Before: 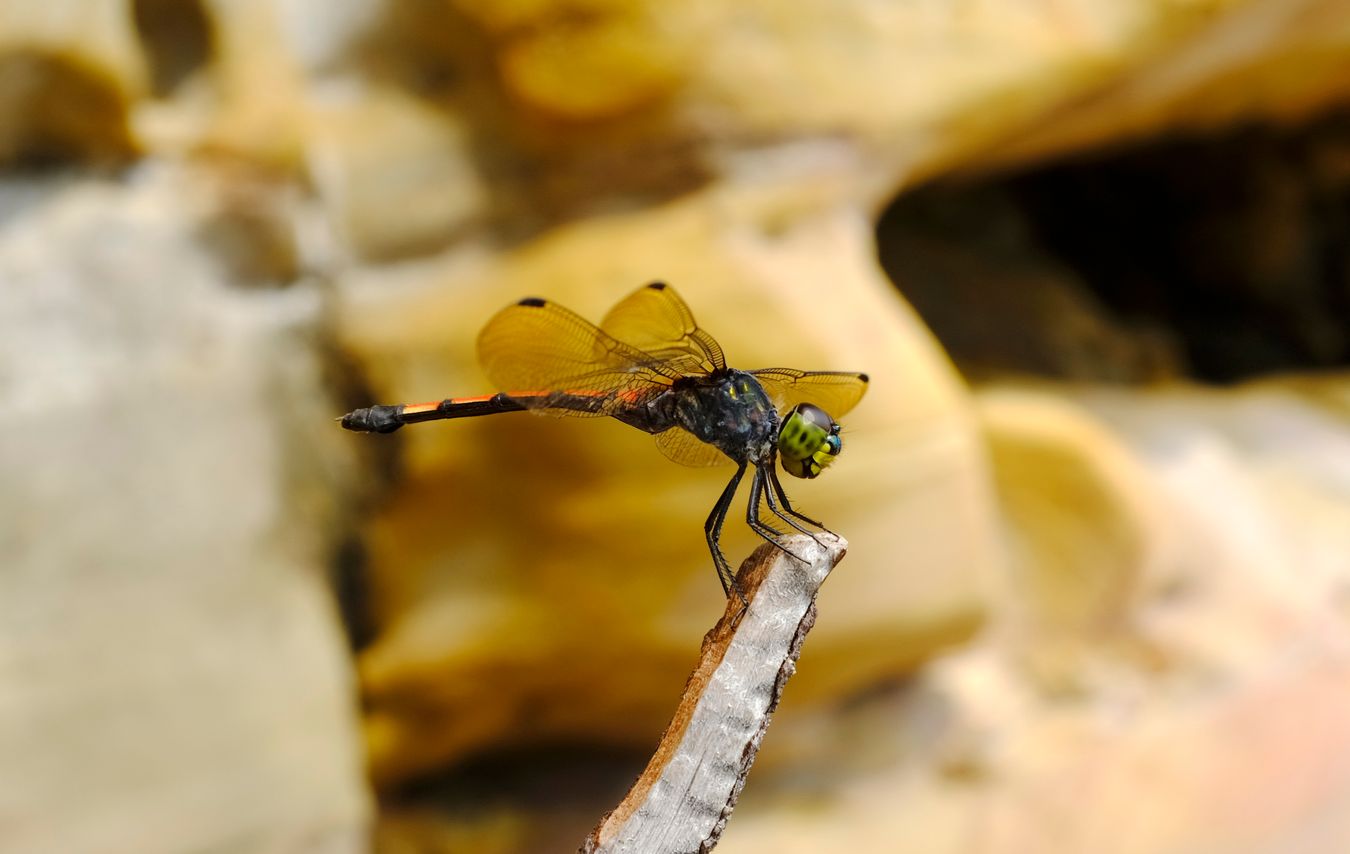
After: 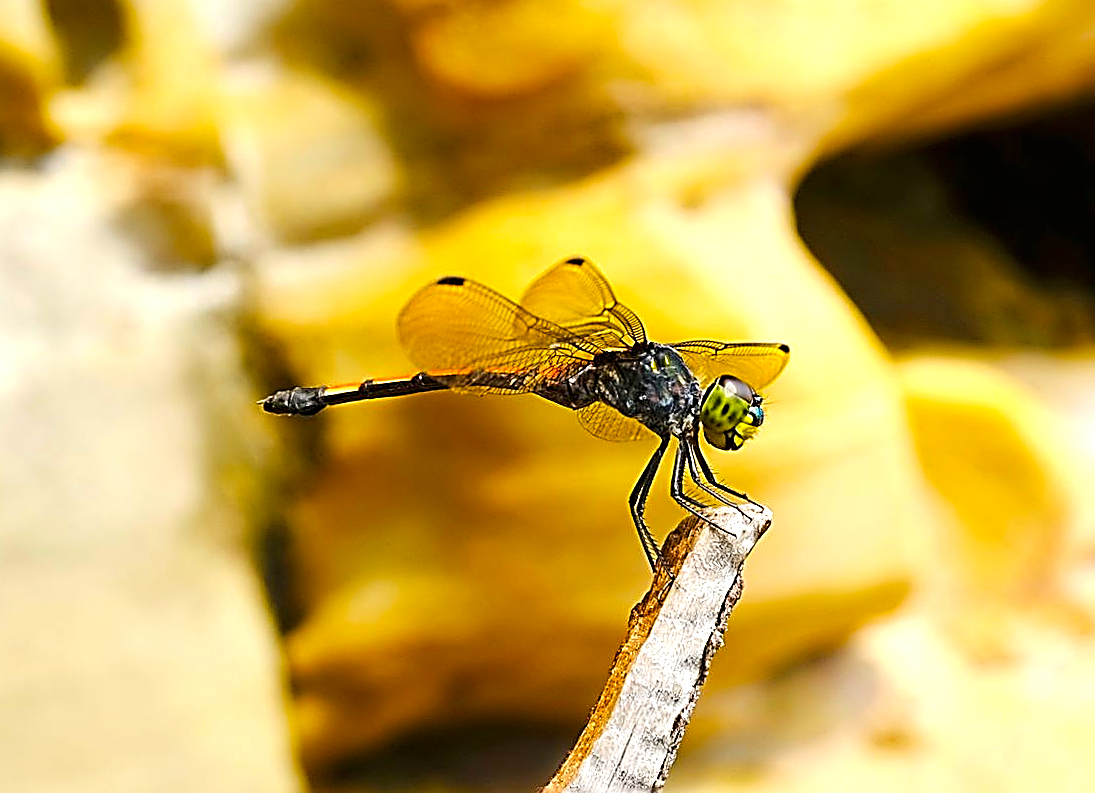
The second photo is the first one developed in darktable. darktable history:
color balance rgb: shadows lift › luminance -7.668%, shadows lift › chroma 2.309%, shadows lift › hue 164.14°, power › luminance 0.836%, power › chroma 0.411%, power › hue 33.51°, perceptual saturation grading › global saturation 29.452%
crop and rotate: angle 1.38°, left 4.17%, top 1.199%, right 11.634%, bottom 2.427%
sharpen: amount 1.998
exposure: black level correction 0, exposure 0.703 EV, compensate highlight preservation false
